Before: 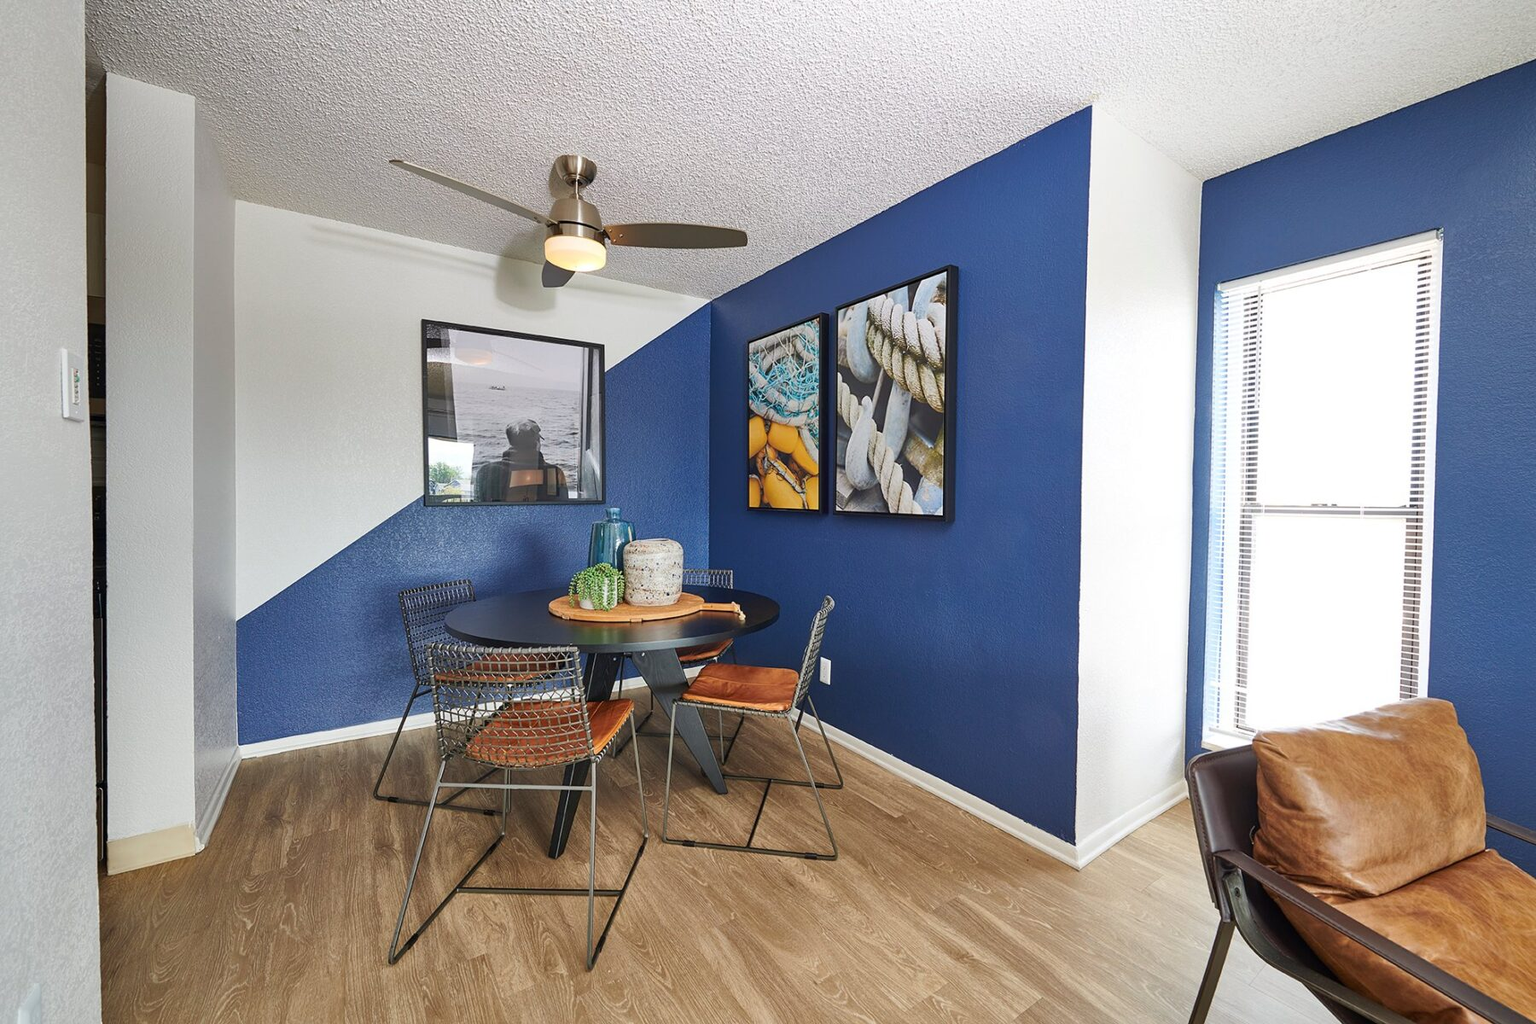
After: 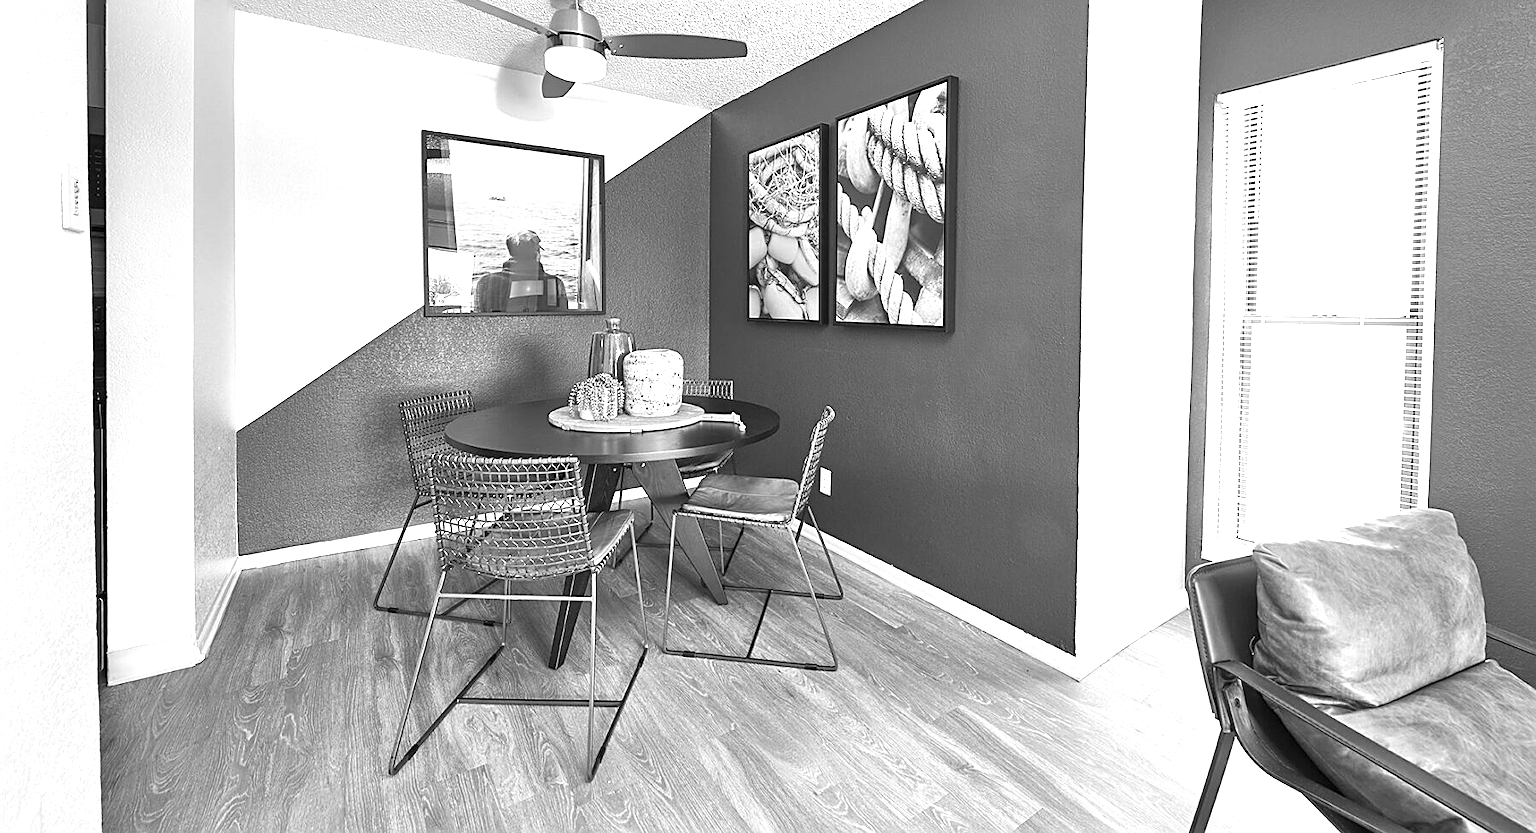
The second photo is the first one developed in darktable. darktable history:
monochrome: on, module defaults
crop and rotate: top 18.507%
exposure: black level correction 0, exposure 1.1 EV, compensate exposure bias true, compensate highlight preservation false
sharpen: on, module defaults
